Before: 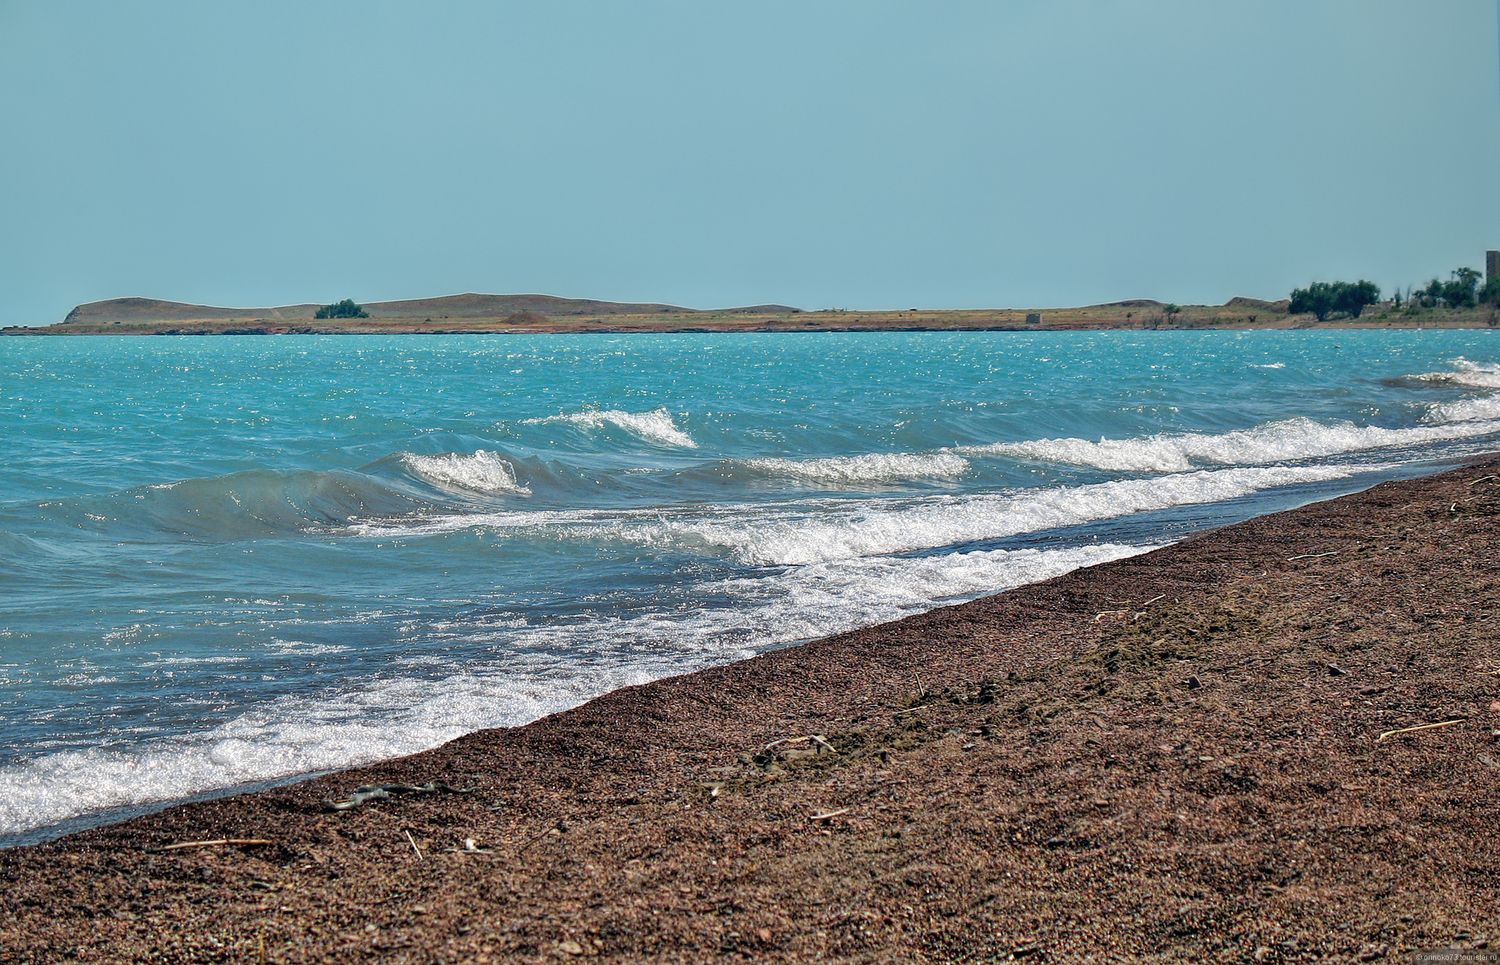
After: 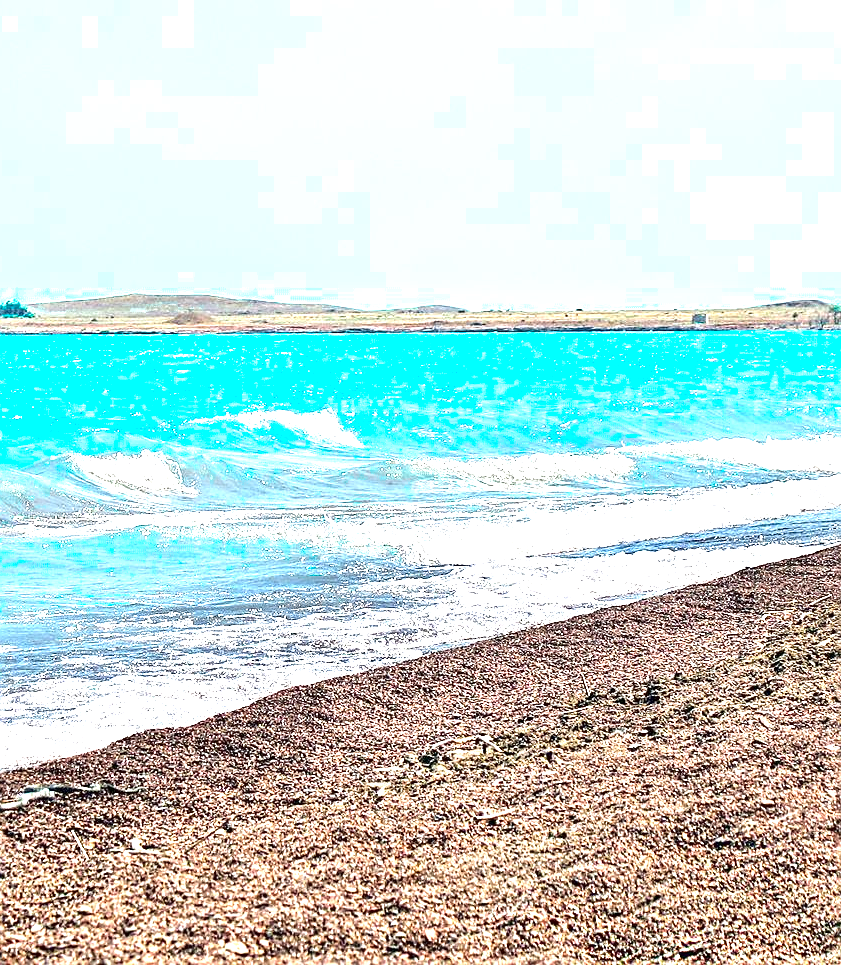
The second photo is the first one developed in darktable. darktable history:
exposure: exposure 2.197 EV, compensate exposure bias true, compensate highlight preservation false
sharpen: on, module defaults
crop and rotate: left 22.329%, right 21.601%
color zones: curves: ch0 [(0.25, 0.5) (0.423, 0.5) (0.443, 0.5) (0.521, 0.756) (0.568, 0.5) (0.576, 0.5) (0.75, 0.5)]; ch1 [(0.25, 0.5) (0.423, 0.5) (0.443, 0.5) (0.539, 0.873) (0.624, 0.565) (0.631, 0.5) (0.75, 0.5)], mix 100.42%
contrast brightness saturation: saturation -0.053
